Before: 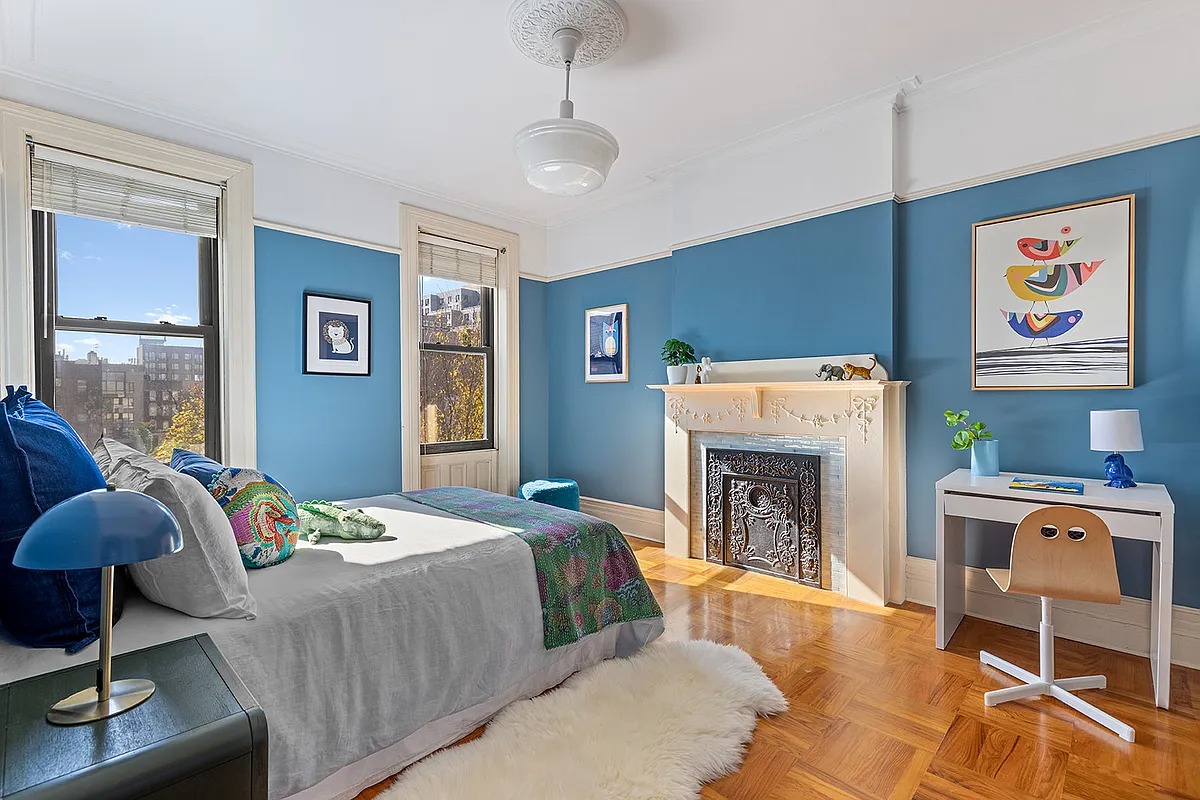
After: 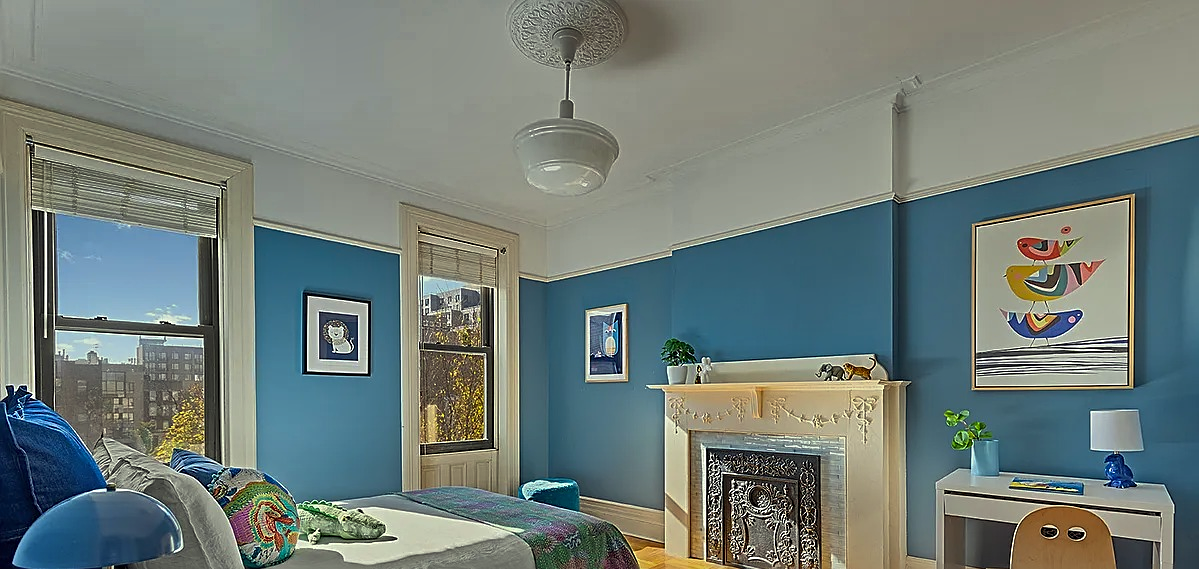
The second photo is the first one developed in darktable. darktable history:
sharpen: on, module defaults
crop: right 0.001%, bottom 28.874%
color correction: highlights a* -5.66, highlights b* 10.68
shadows and highlights: shadows 78.84, white point adjustment -9.23, highlights -61.37, soften with gaussian
tone curve: curves: ch0 [(0, 0) (0.915, 0.89) (1, 1)], preserve colors none
